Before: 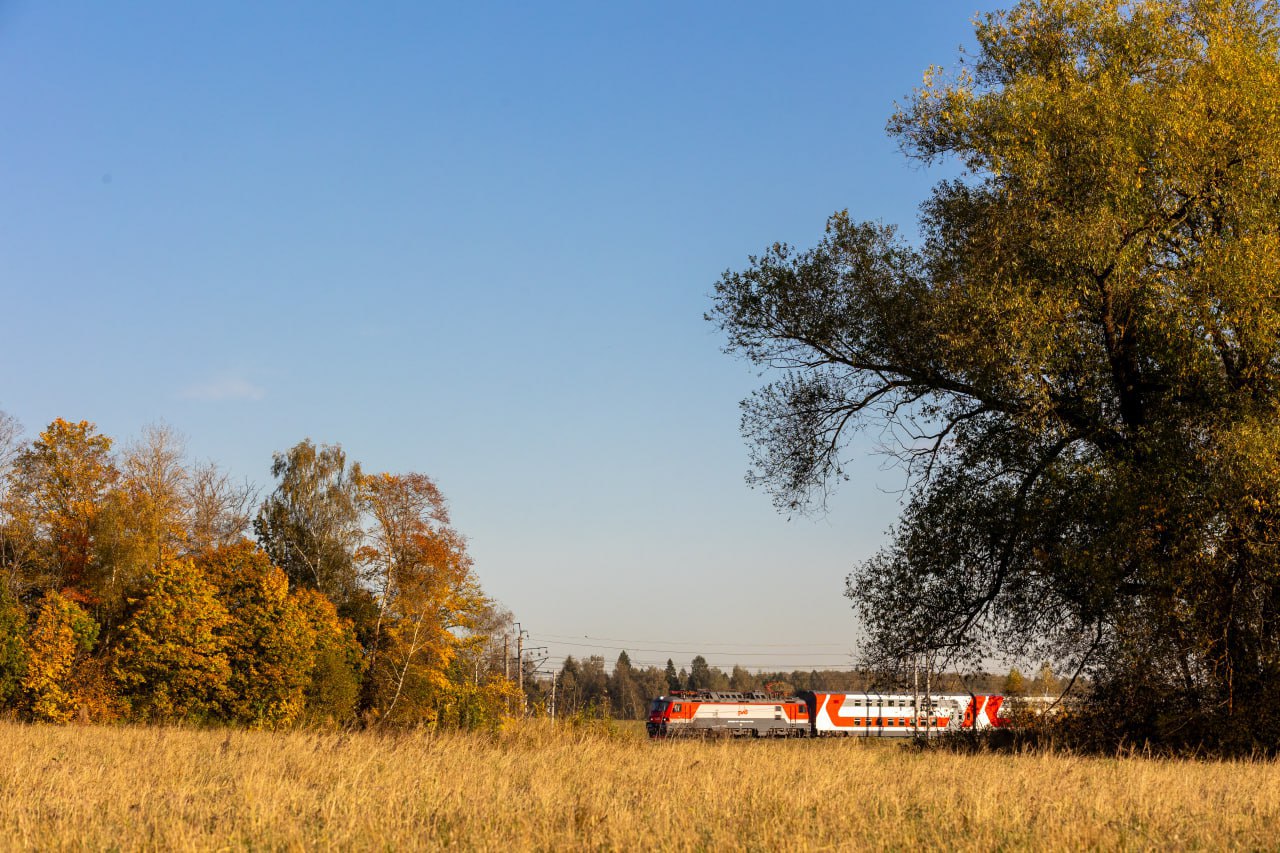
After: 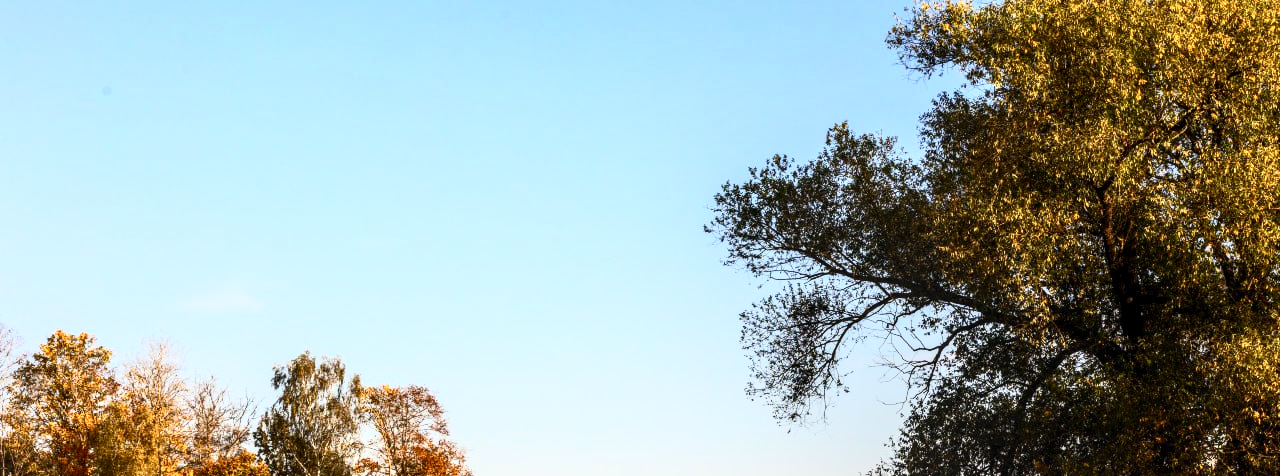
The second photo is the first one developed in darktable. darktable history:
local contrast: detail 130%
contrast brightness saturation: contrast 0.6, brightness 0.342, saturation 0.141
crop and rotate: top 10.499%, bottom 33.641%
